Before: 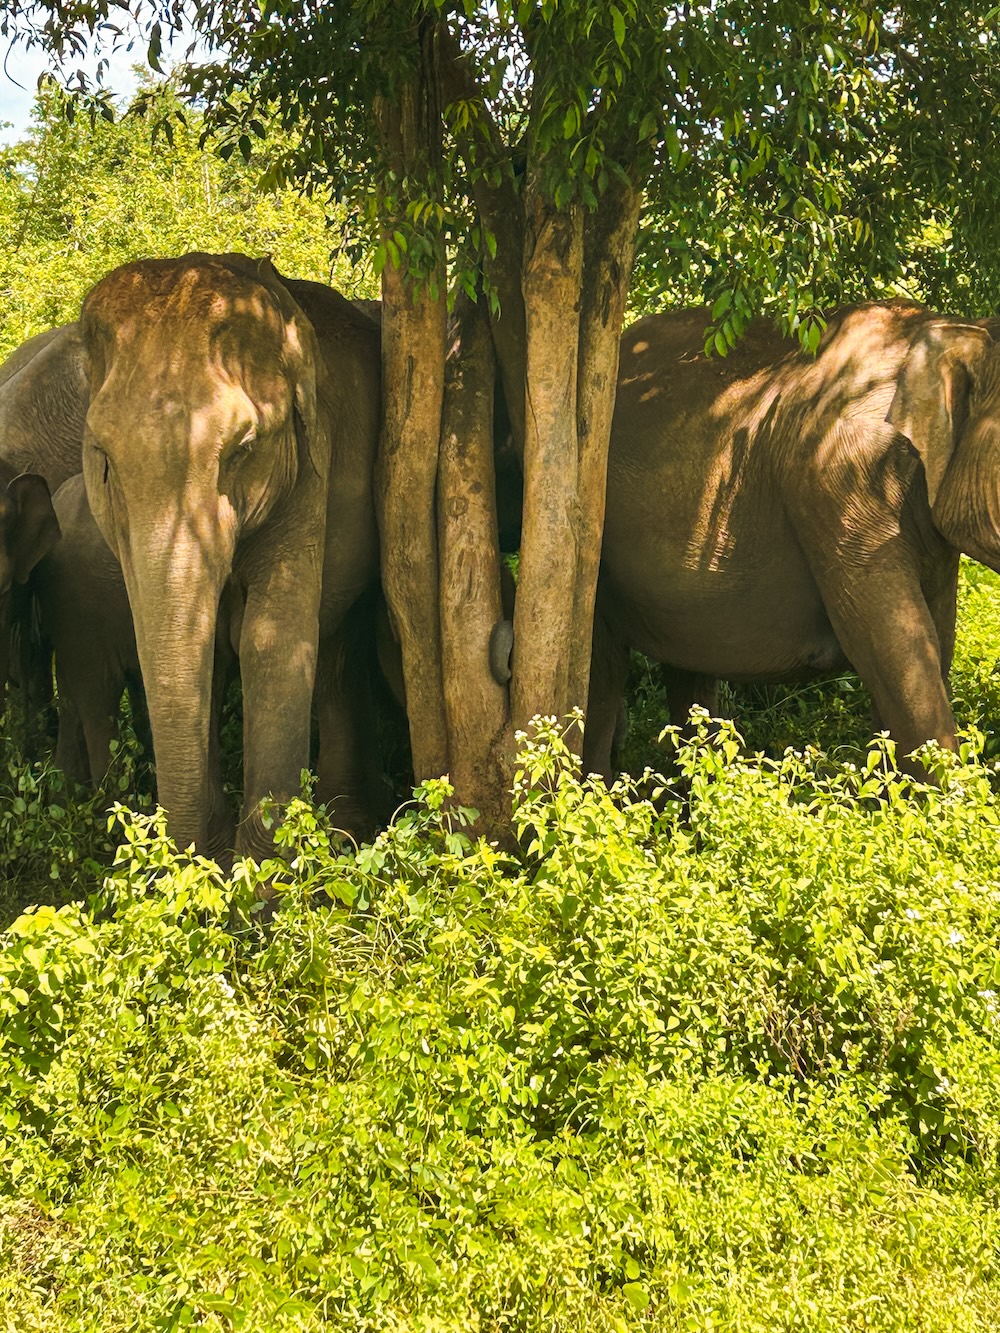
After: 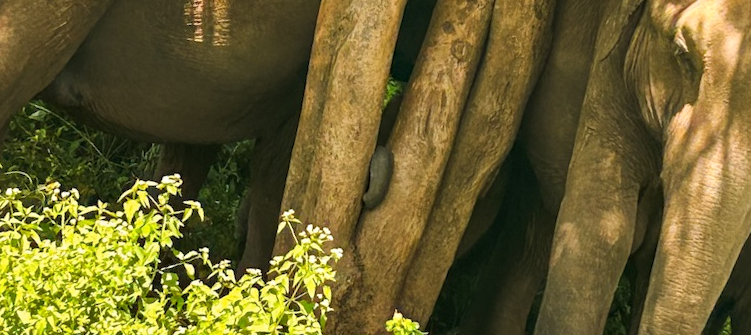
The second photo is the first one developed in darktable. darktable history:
crop and rotate: angle 16.12°, top 30.835%, bottom 35.653%
contrast equalizer: octaves 7, y [[0.6 ×6], [0.55 ×6], [0 ×6], [0 ×6], [0 ×6]], mix 0.15
